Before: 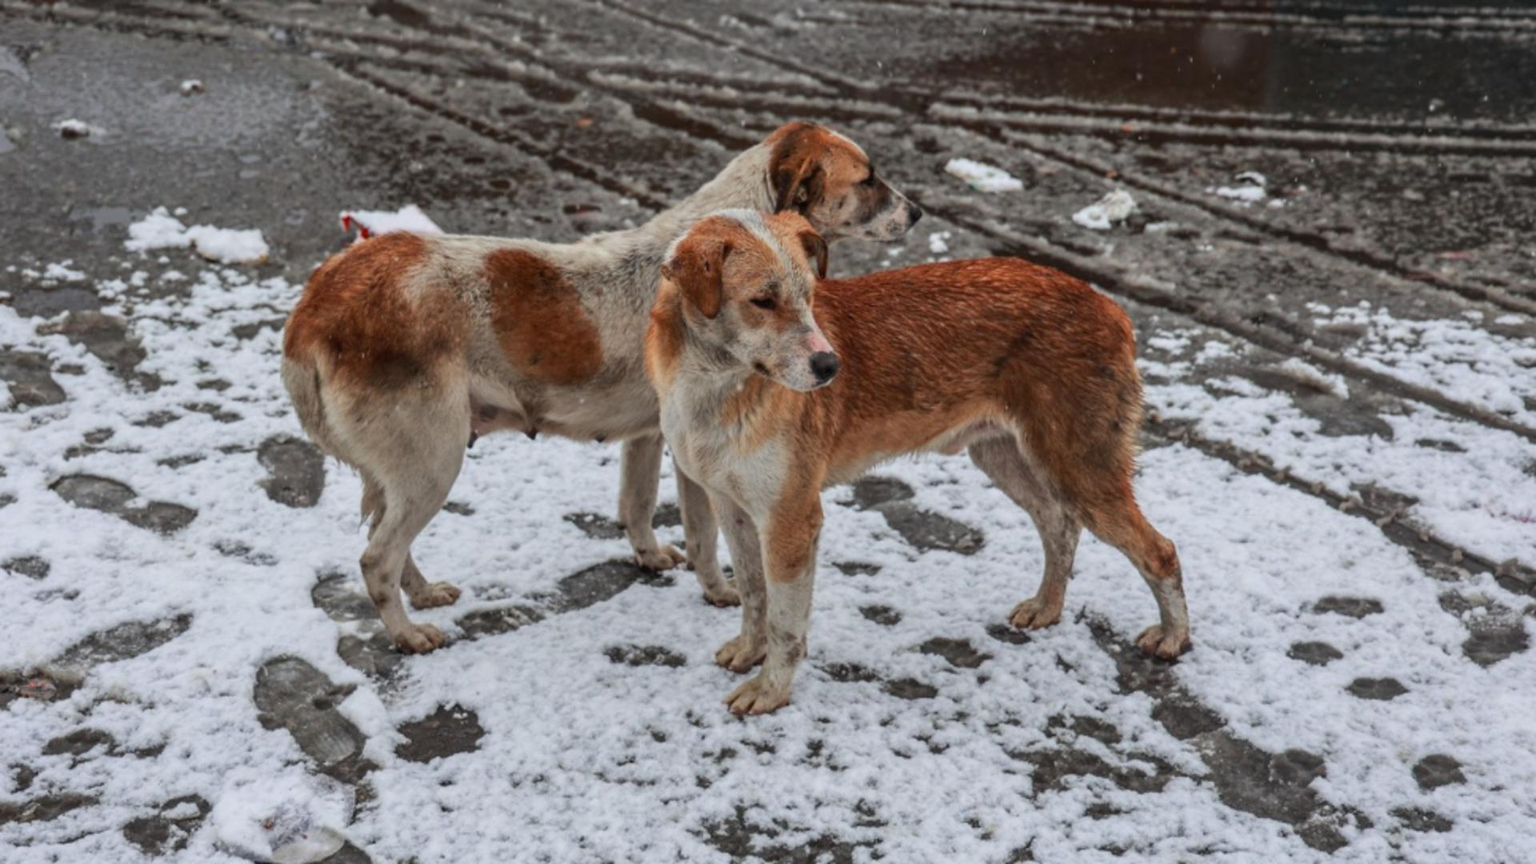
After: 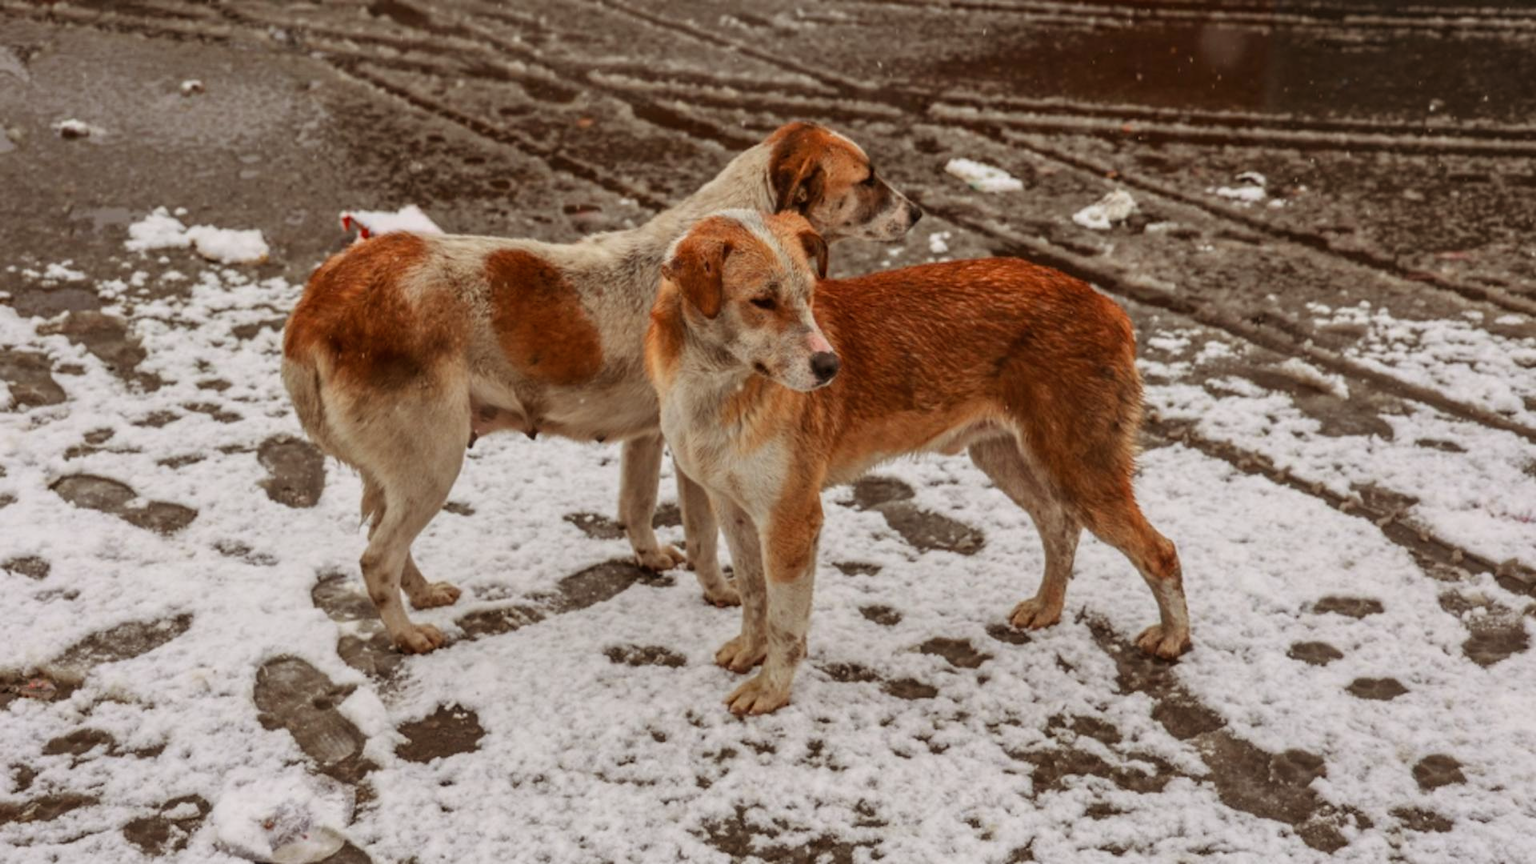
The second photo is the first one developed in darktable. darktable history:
color balance rgb: shadows lift › chroma 4.41%, shadows lift › hue 27°, power › chroma 2.5%, power › hue 70°, highlights gain › chroma 1%, highlights gain › hue 27°, saturation formula JzAzBz (2021)
